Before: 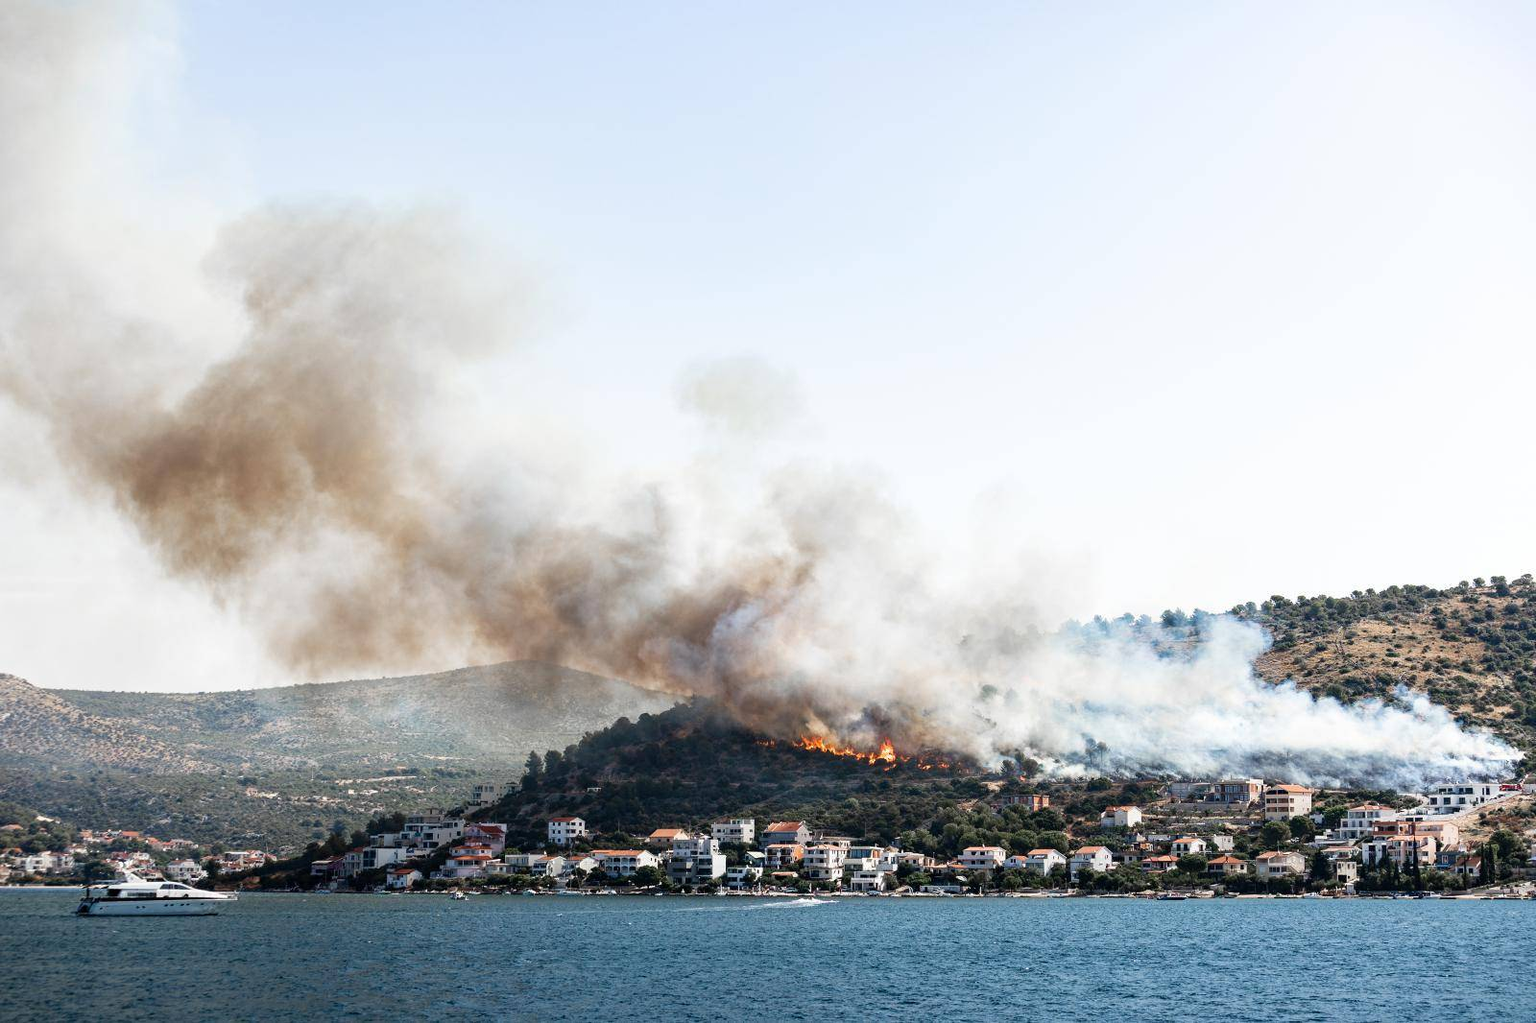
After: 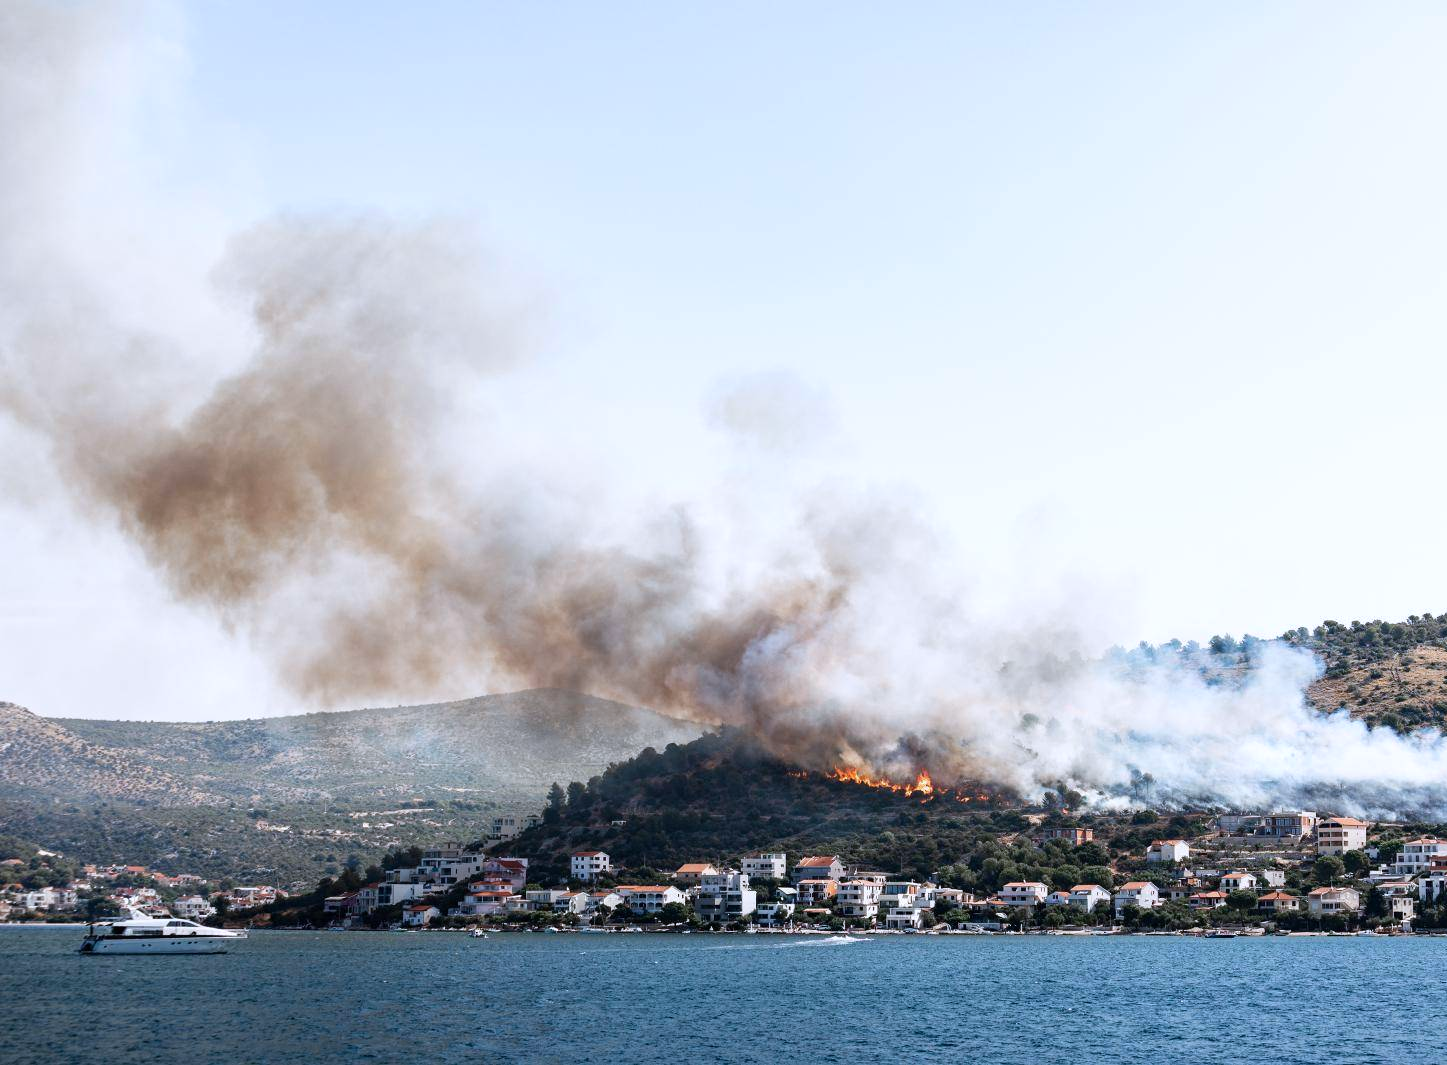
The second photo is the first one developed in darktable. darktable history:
color calibration: illuminant as shot in camera, x 0.358, y 0.373, temperature 4628.91 K
crop: right 9.509%, bottom 0.031%
